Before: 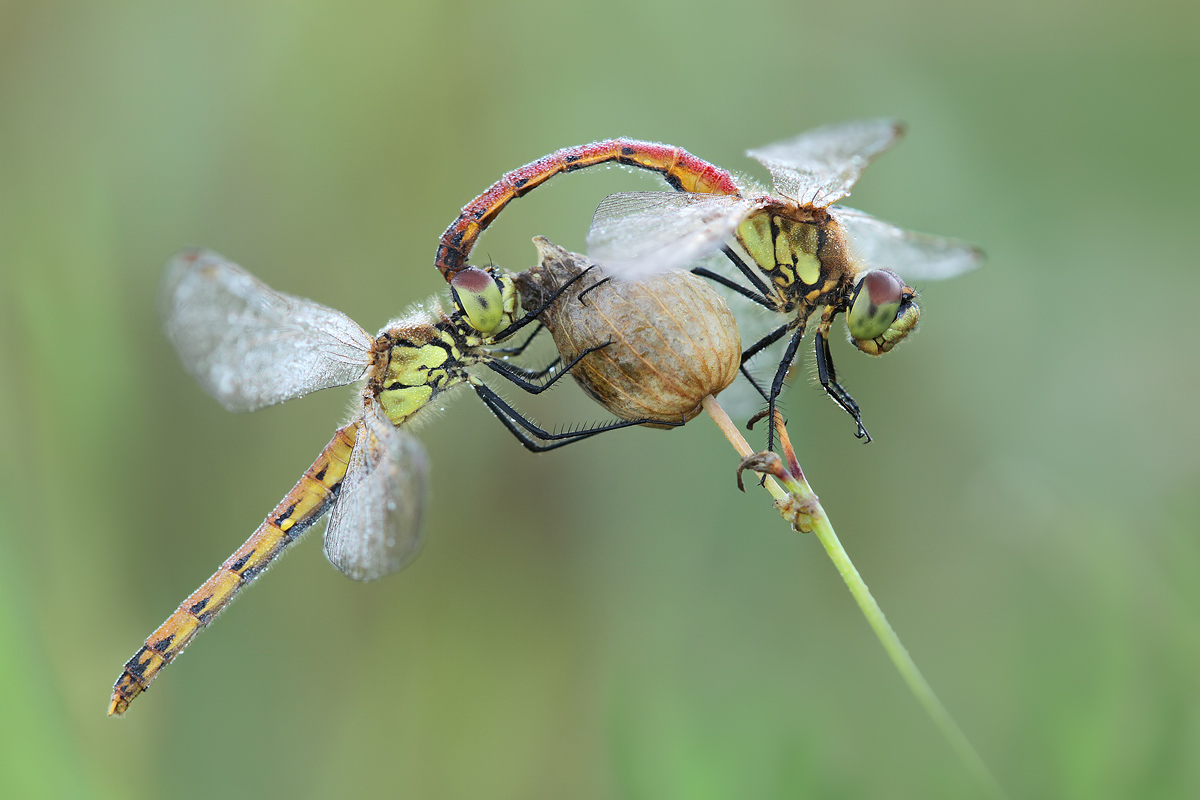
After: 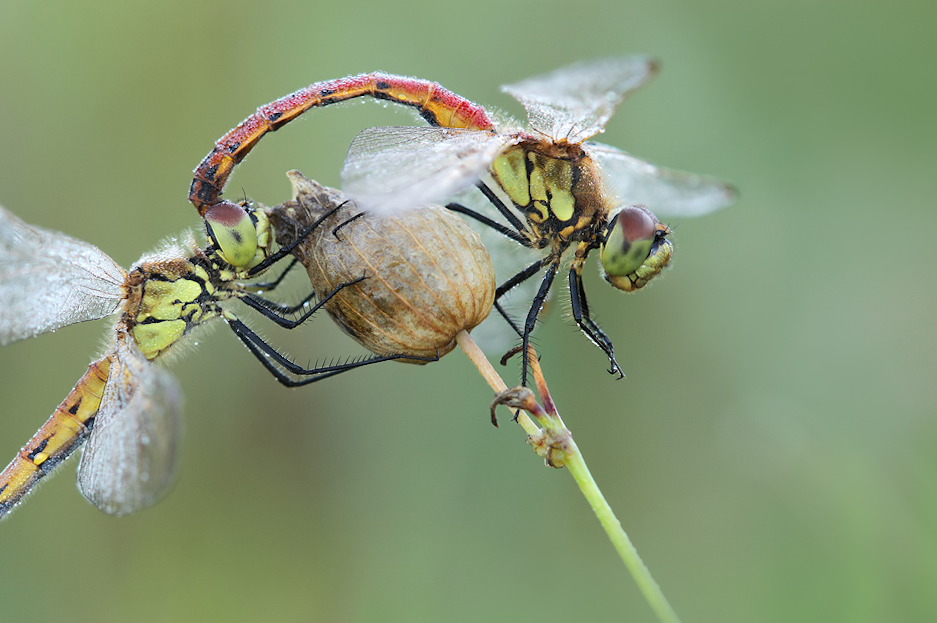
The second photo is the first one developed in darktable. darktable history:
crop and rotate: left 20.74%, top 7.912%, right 0.375%, bottom 13.378%
rotate and perspective: rotation 0.174°, lens shift (vertical) 0.013, lens shift (horizontal) 0.019, shear 0.001, automatic cropping original format, crop left 0.007, crop right 0.991, crop top 0.016, crop bottom 0.997
